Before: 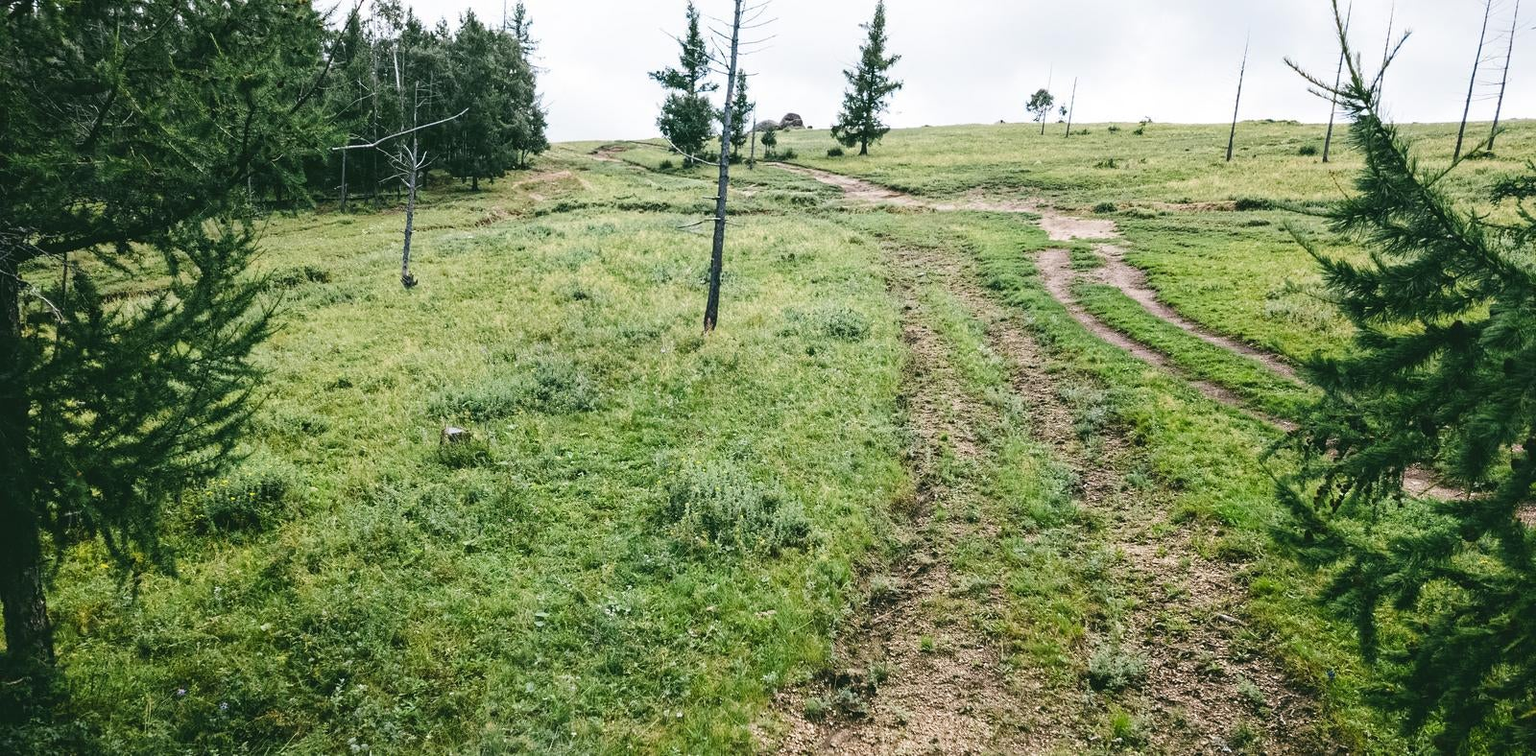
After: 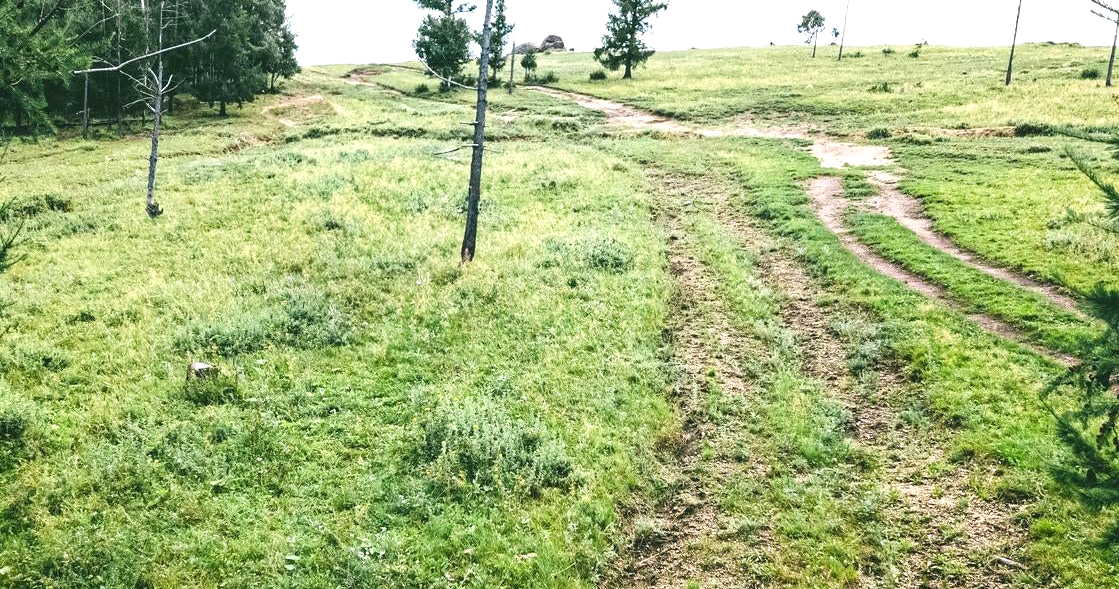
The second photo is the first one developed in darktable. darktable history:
exposure: exposure 0.64 EV, compensate highlight preservation false
crop and rotate: left 17.046%, top 10.659%, right 12.989%, bottom 14.553%
